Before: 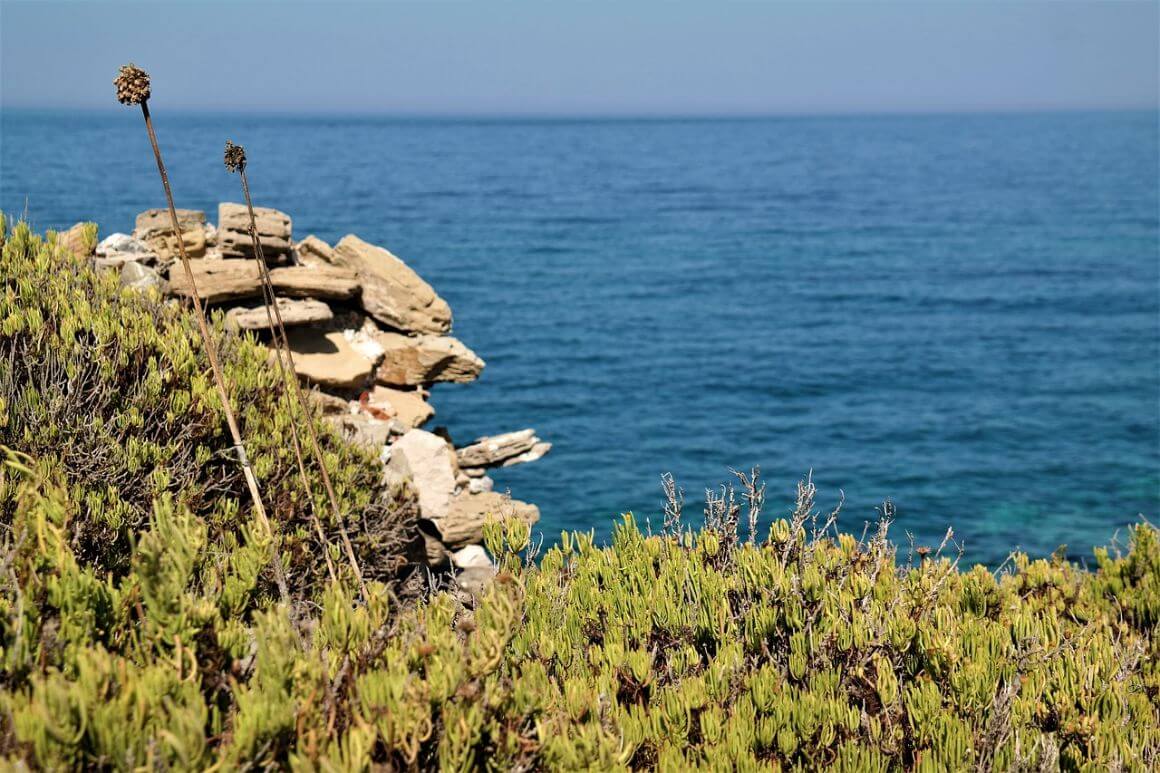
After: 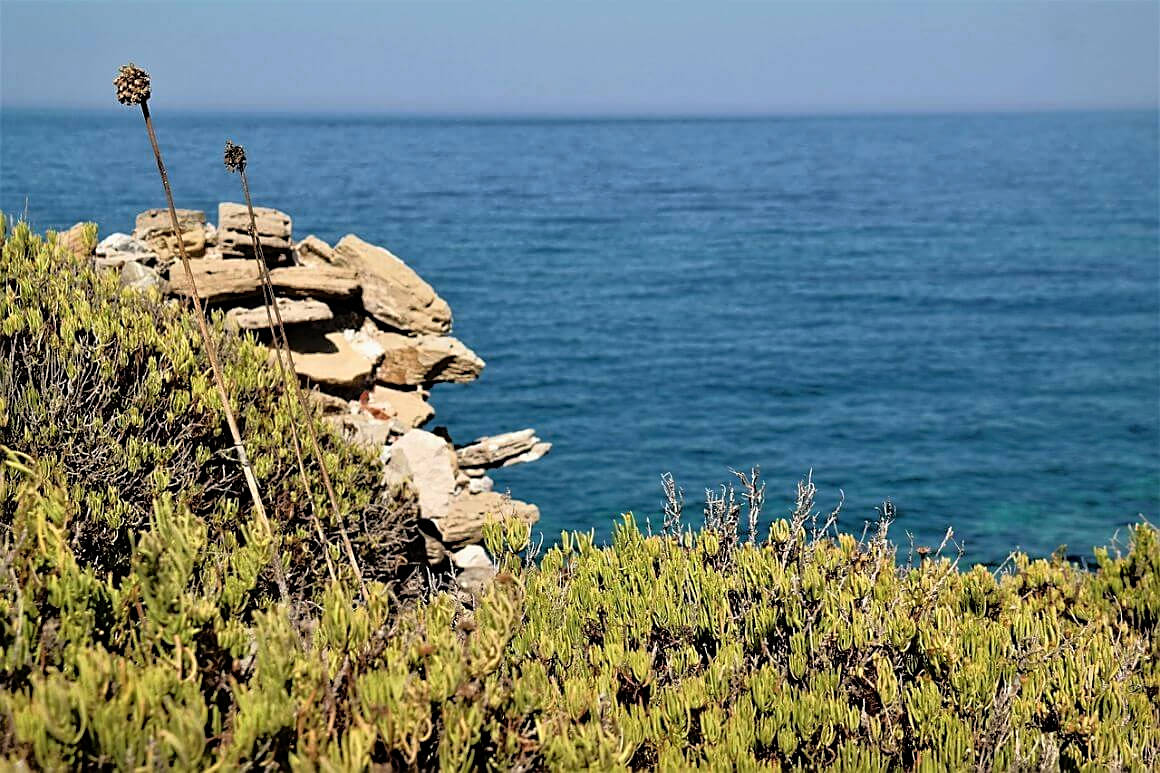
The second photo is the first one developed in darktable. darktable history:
tone equalizer: -8 EV -1.83 EV, -7 EV -1.18 EV, -6 EV -1.64 EV, edges refinement/feathering 500, mask exposure compensation -1.57 EV, preserve details no
sharpen: on, module defaults
